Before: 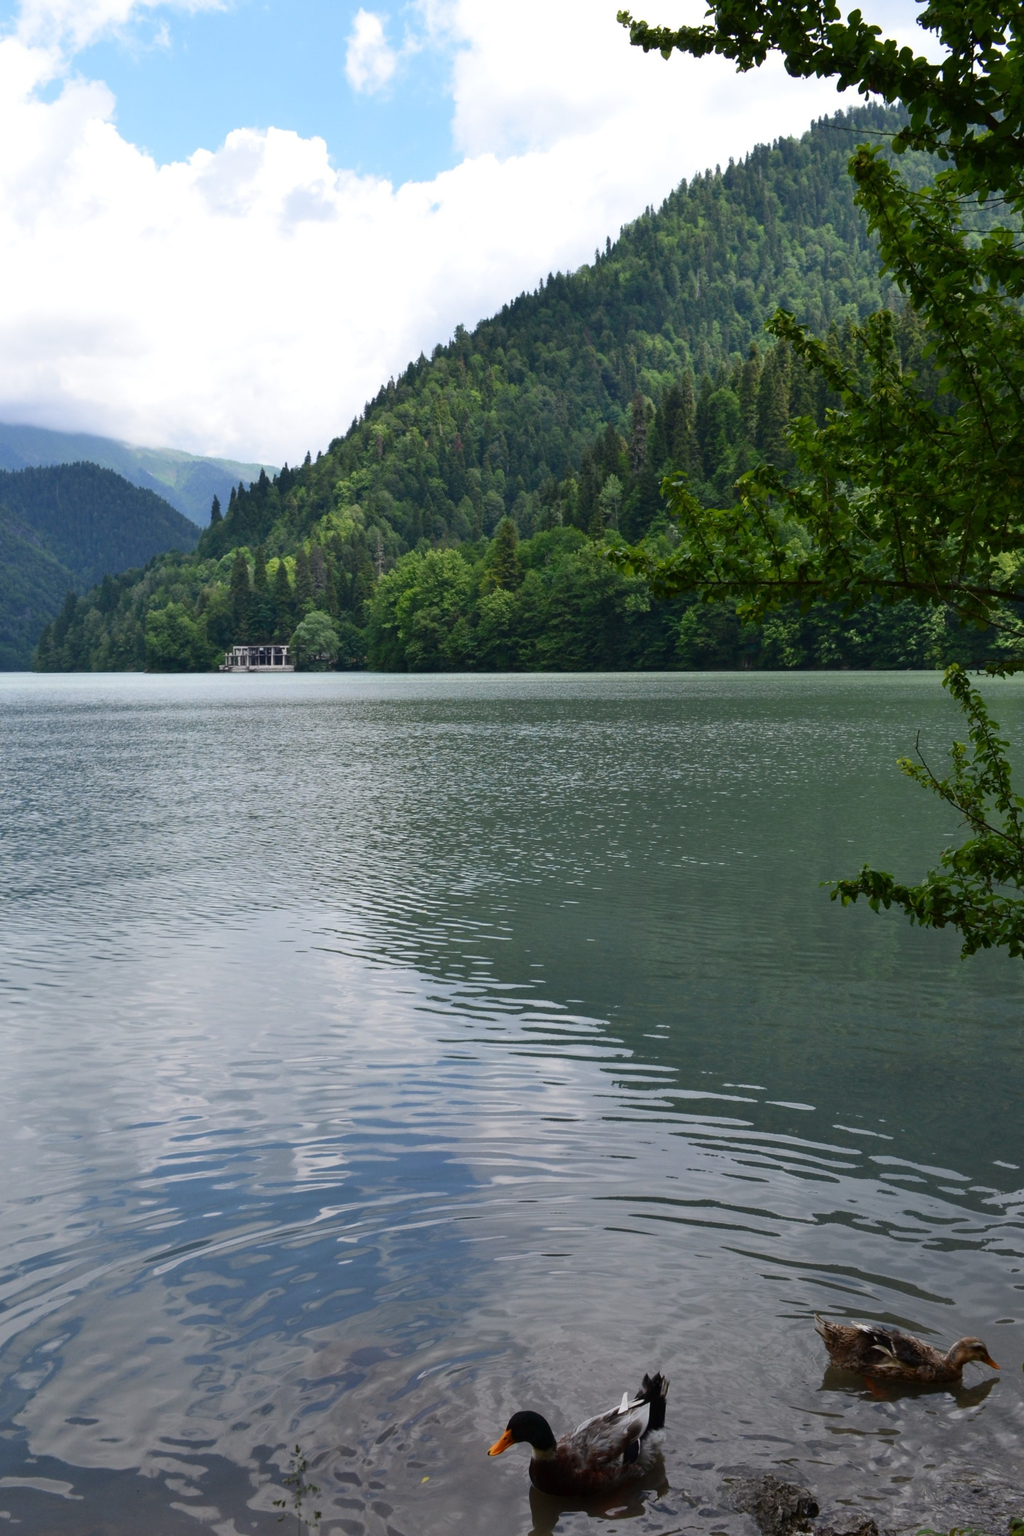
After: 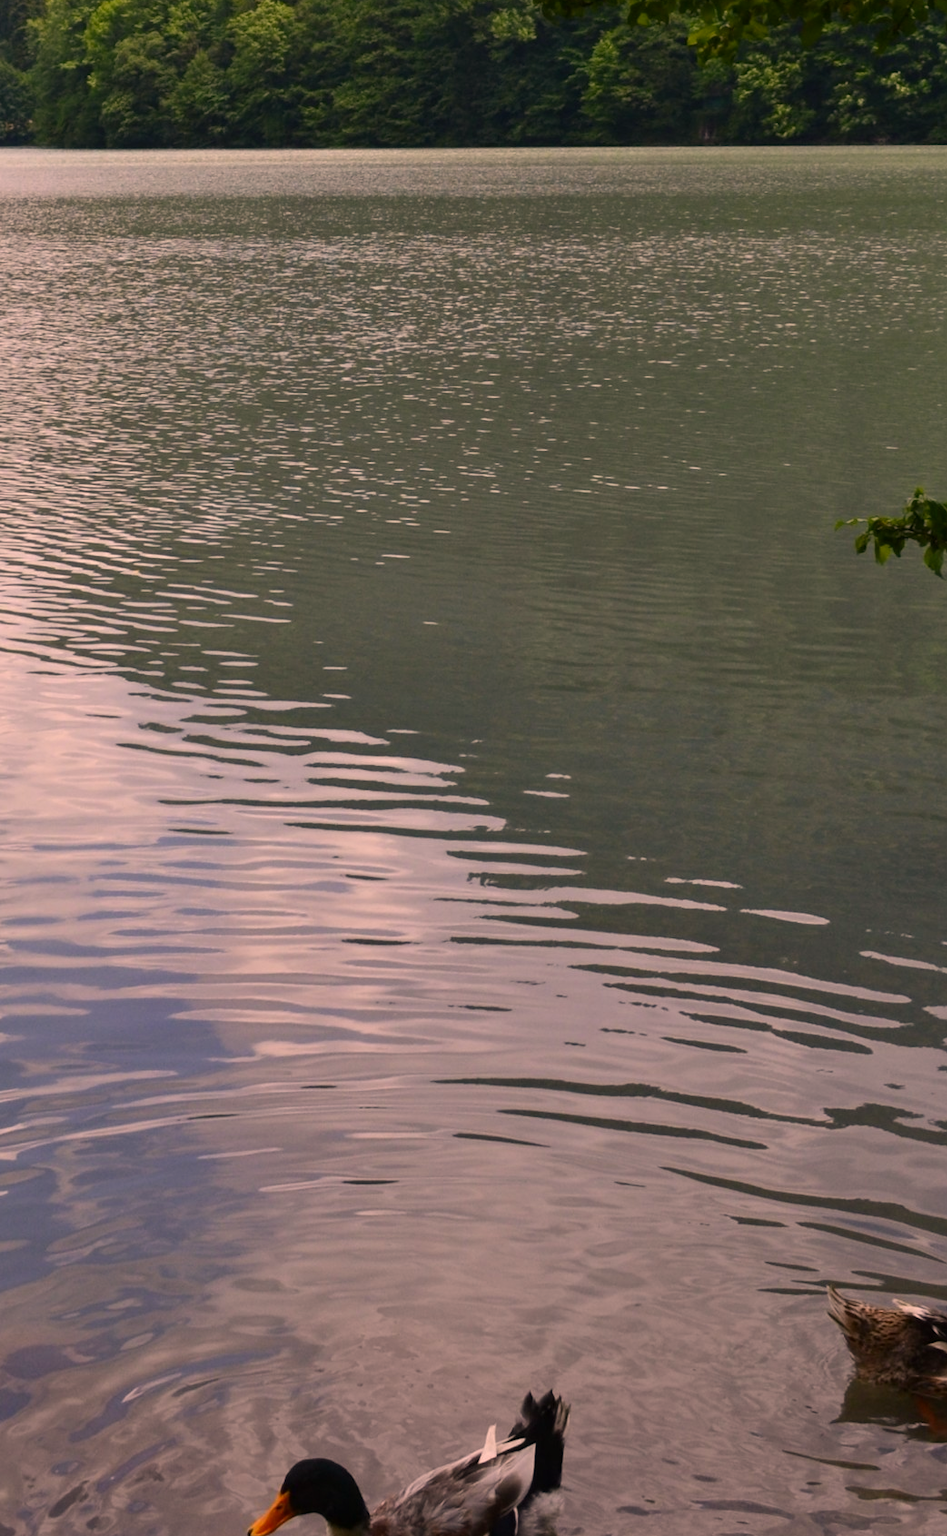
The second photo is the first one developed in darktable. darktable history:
crop: left 34.047%, top 38.366%, right 13.781%, bottom 5.255%
color correction: highlights a* 20.95, highlights b* 19.68
